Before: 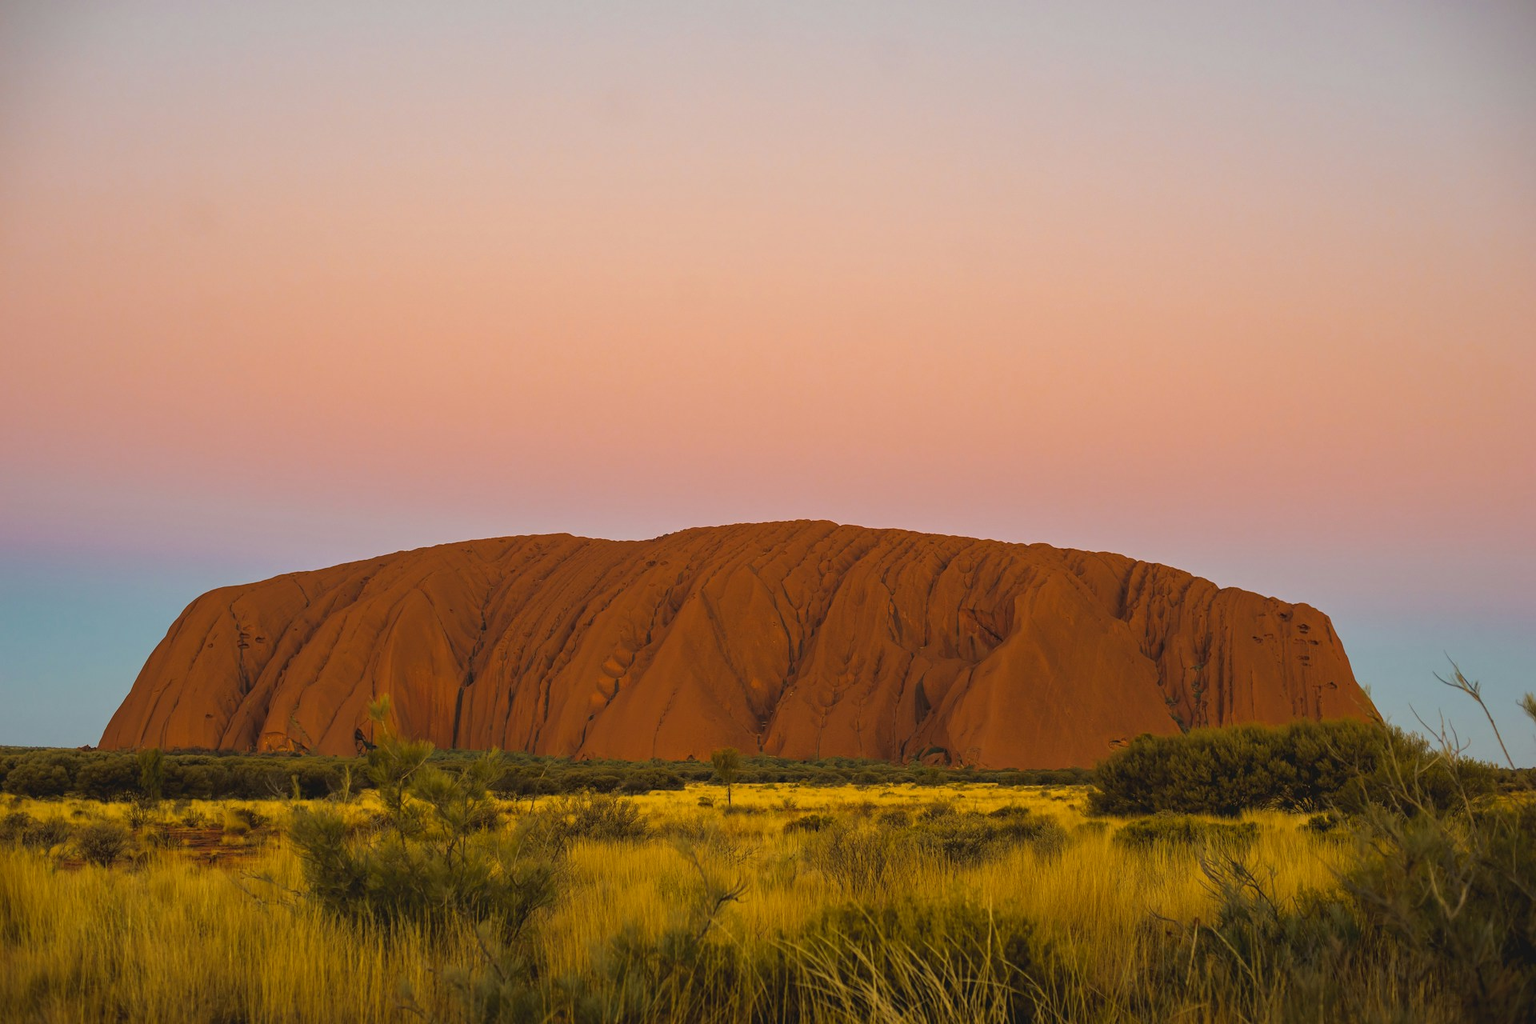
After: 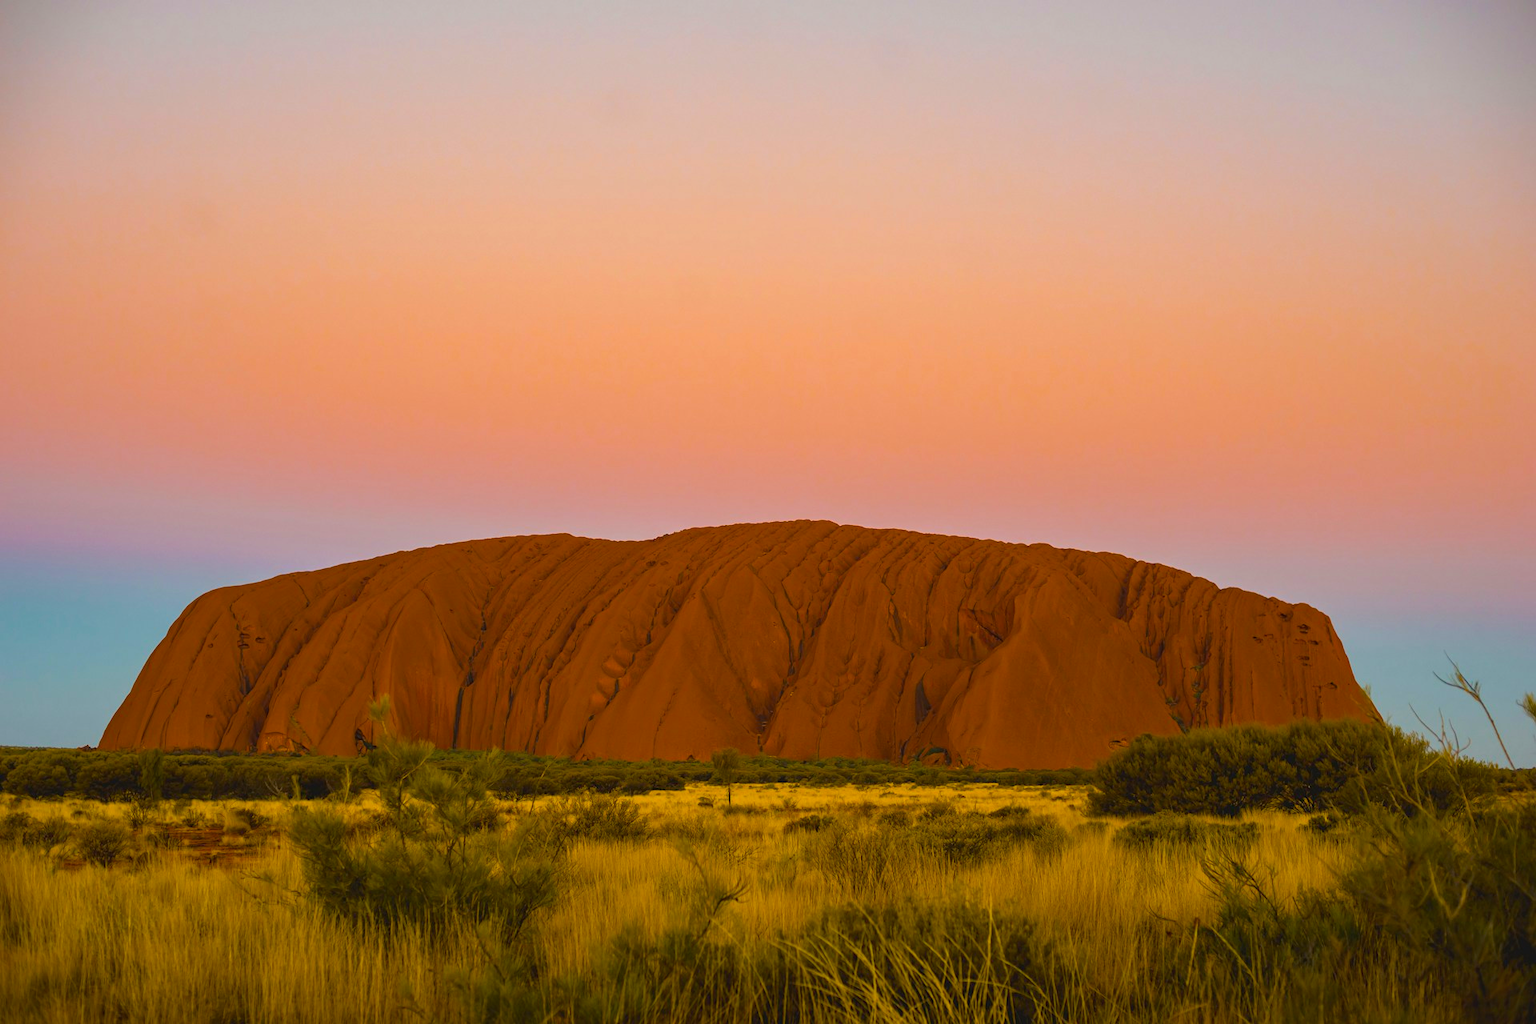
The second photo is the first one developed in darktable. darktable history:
color balance rgb: linear chroma grading › global chroma 15%, perceptual saturation grading › global saturation 30%
tone equalizer: on, module defaults
